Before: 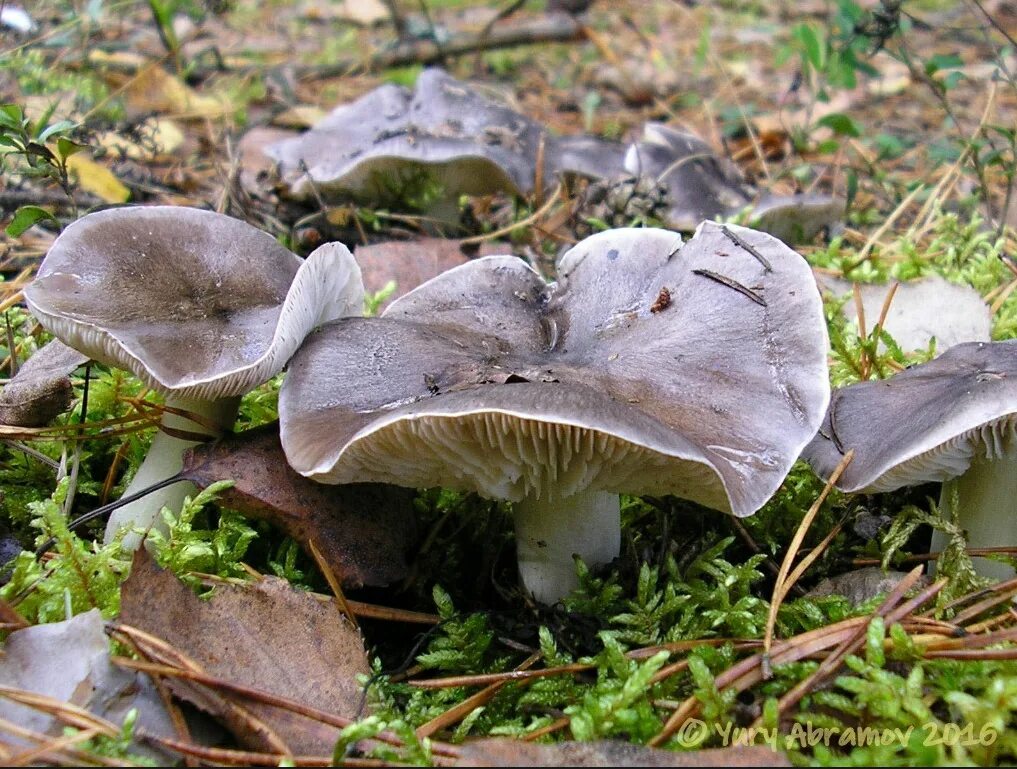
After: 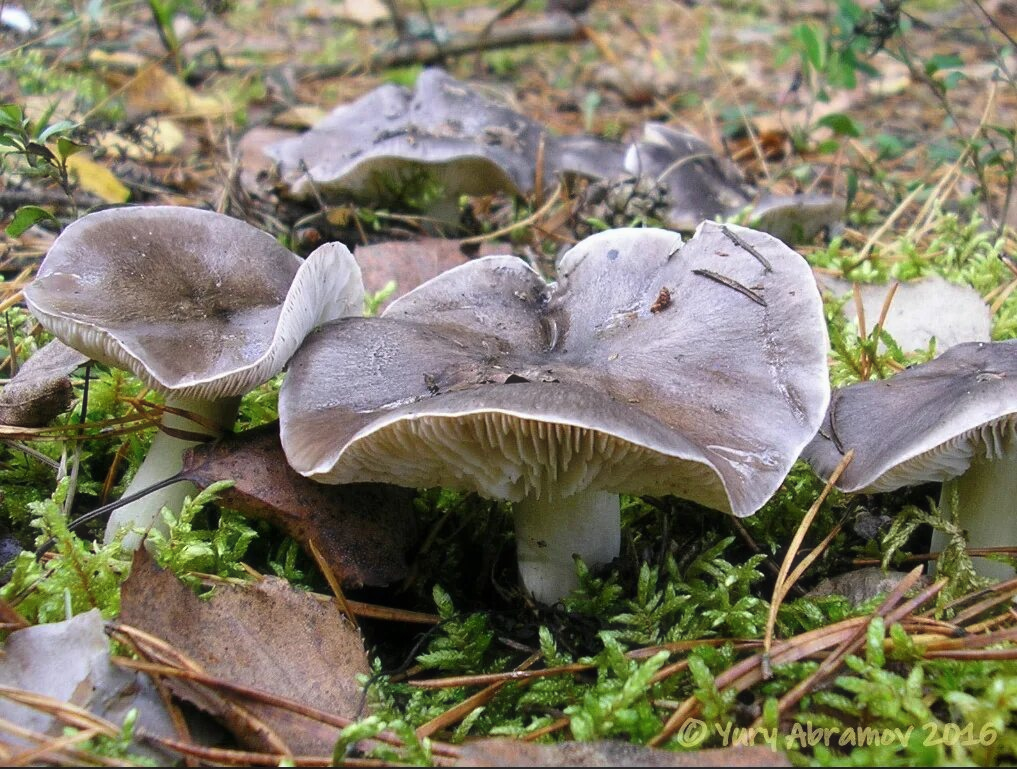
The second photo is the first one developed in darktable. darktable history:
haze removal: strength -0.062, compatibility mode true, adaptive false
